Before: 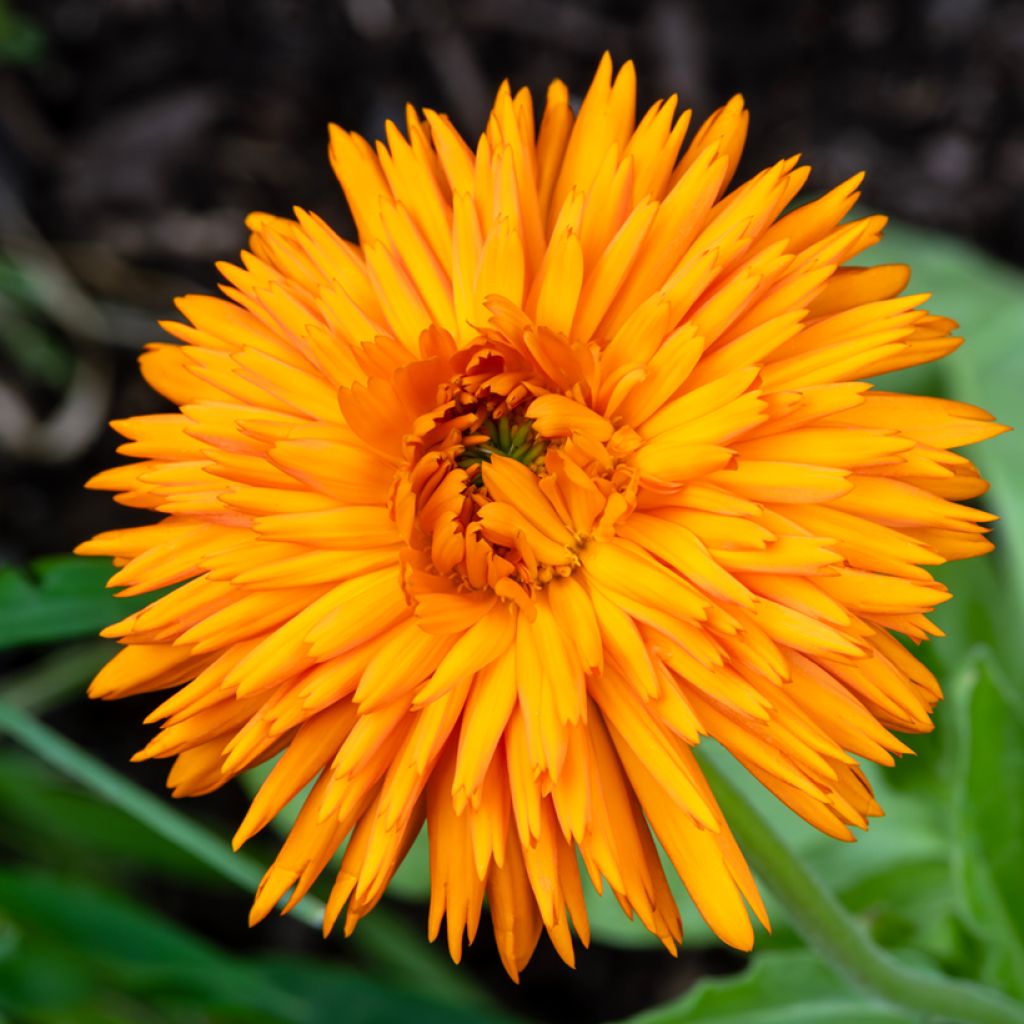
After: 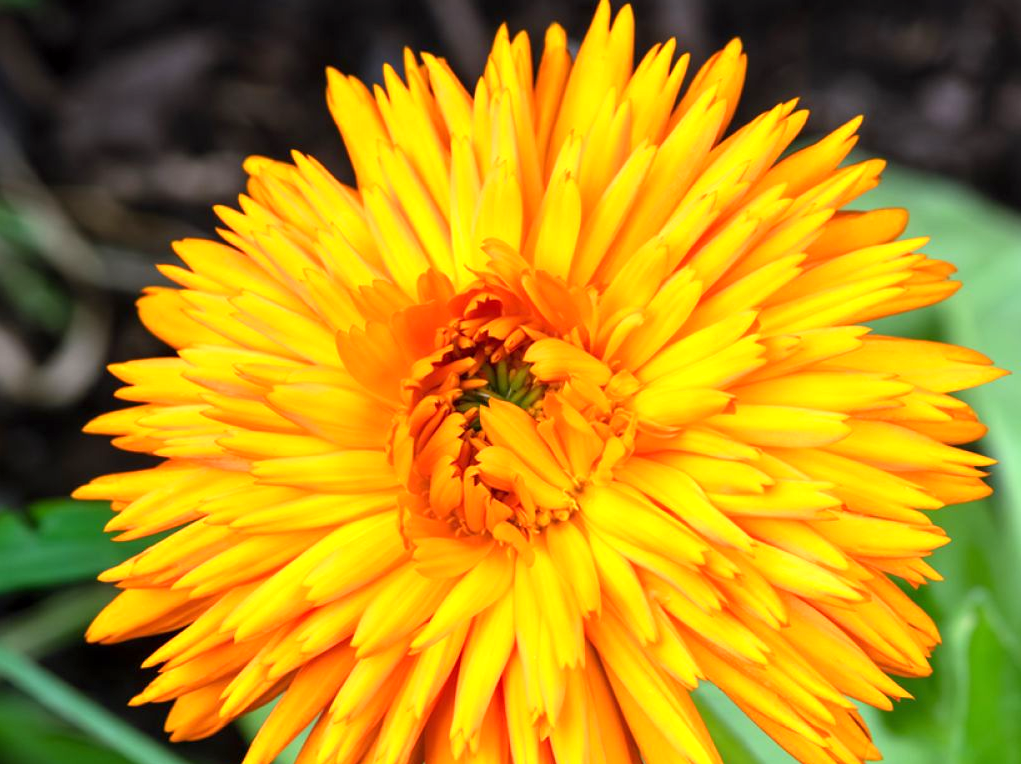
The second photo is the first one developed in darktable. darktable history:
exposure: exposure 0.778 EV, compensate highlight preservation false
crop: left 0.289%, top 5.514%, bottom 19.791%
